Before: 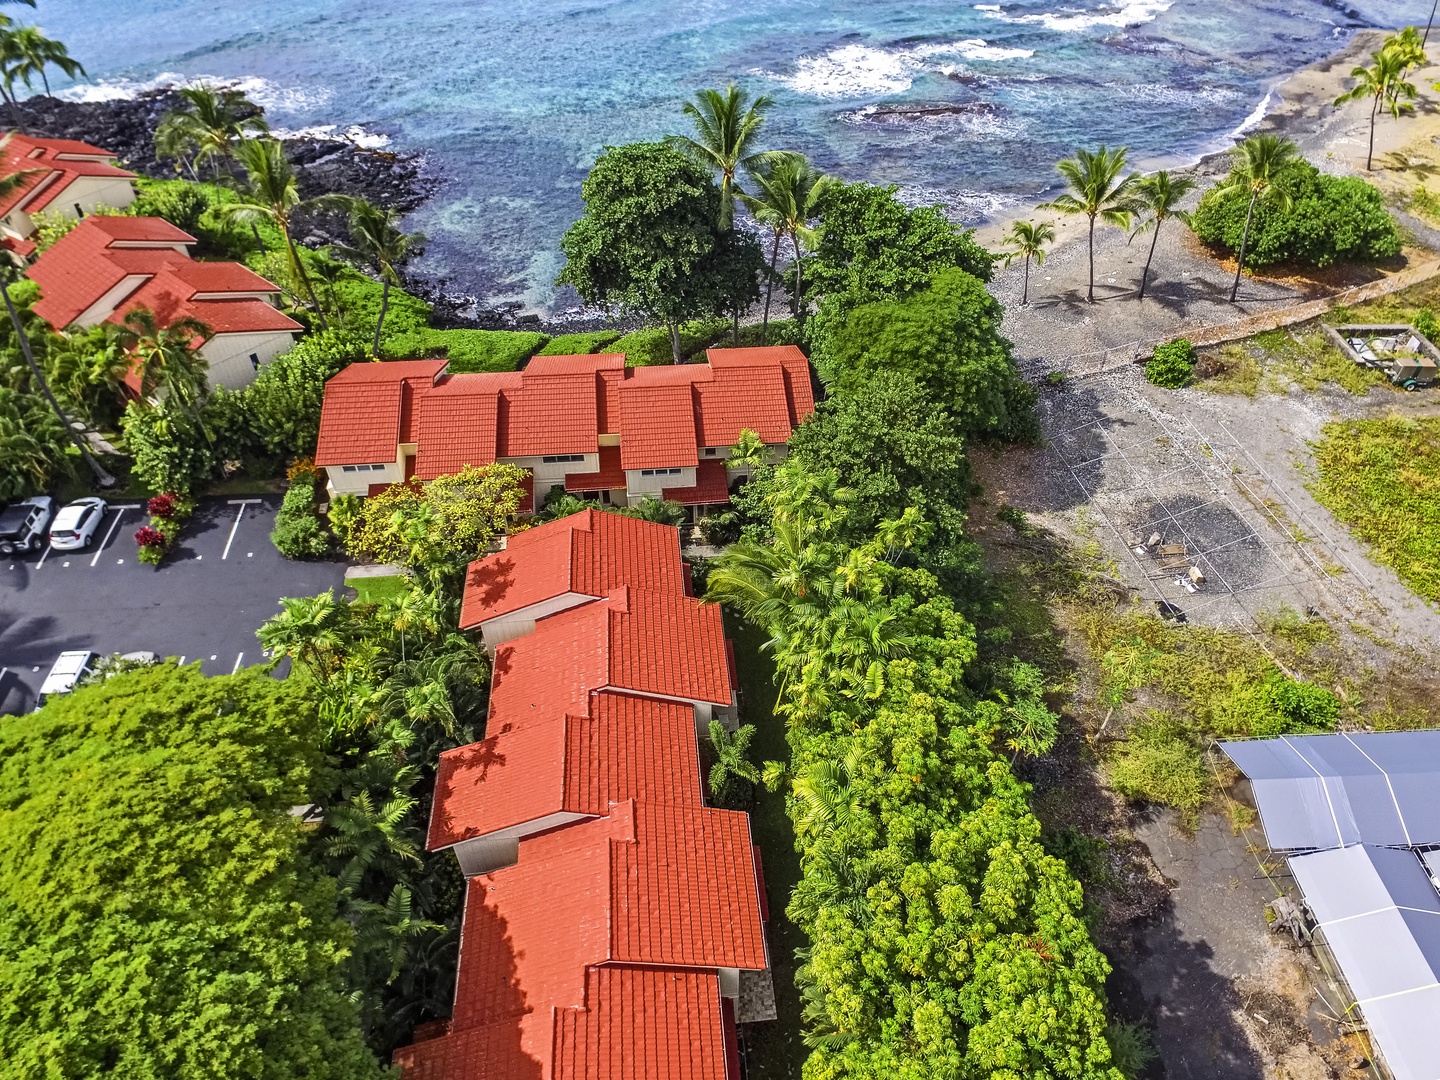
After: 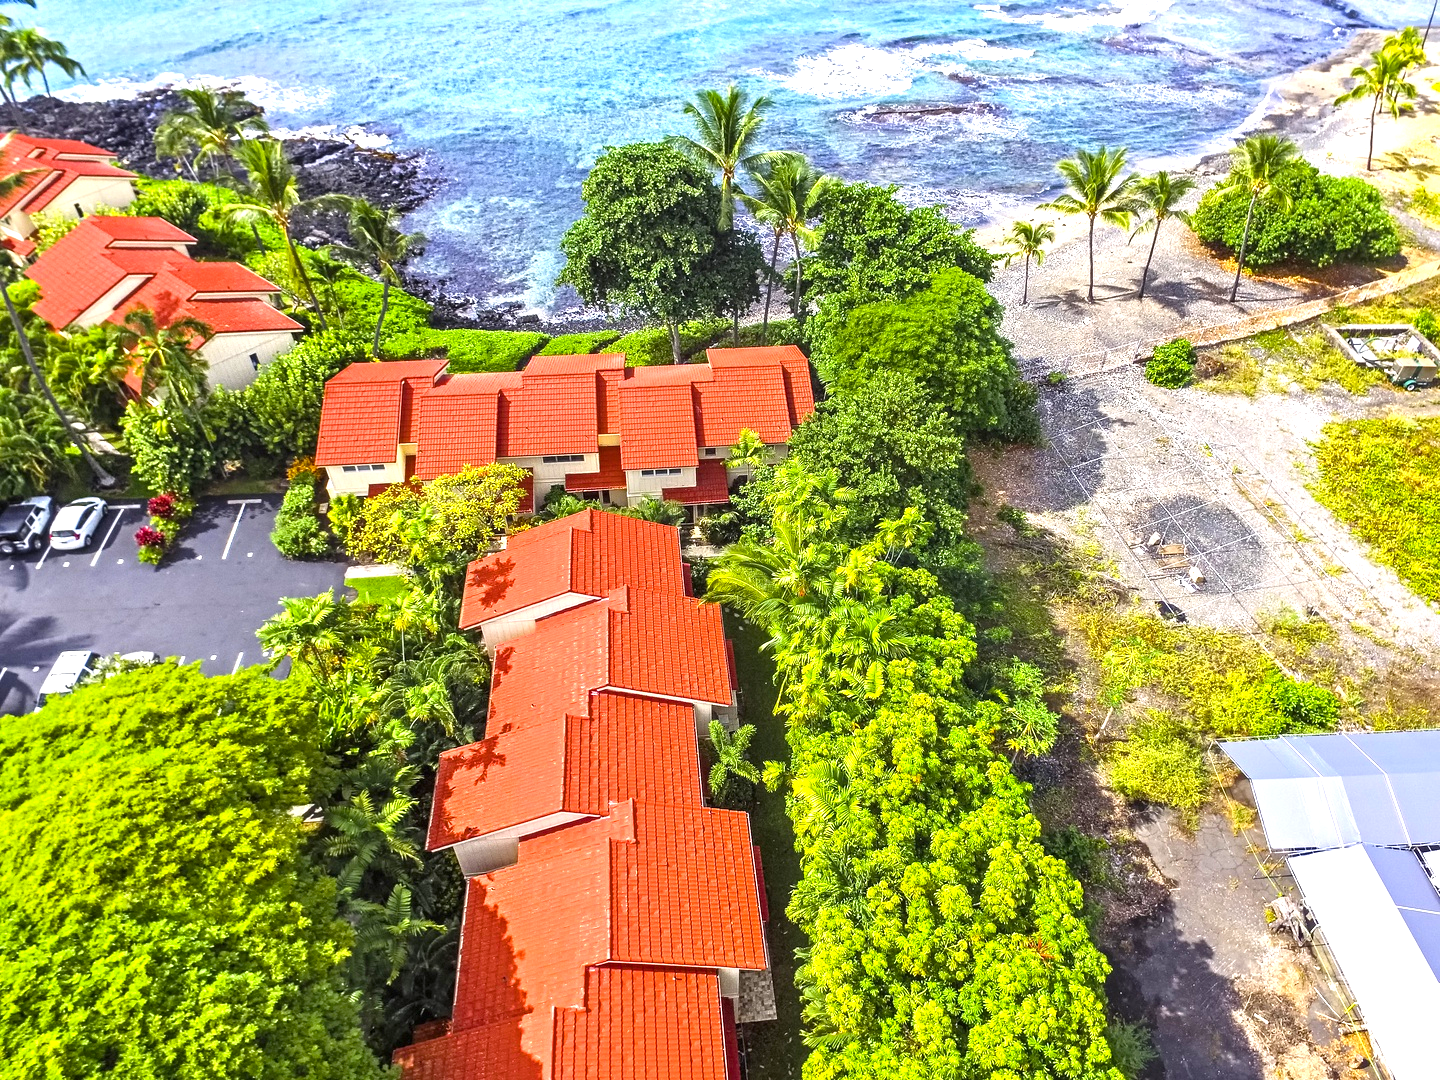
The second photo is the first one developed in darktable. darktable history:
exposure: exposure 1 EV, compensate exposure bias true, compensate highlight preservation false
color balance rgb: perceptual saturation grading › global saturation 19.646%, perceptual brilliance grading › global brilliance 2.923%, perceptual brilliance grading › highlights -2.621%, perceptual brilliance grading › shadows 3.252%
